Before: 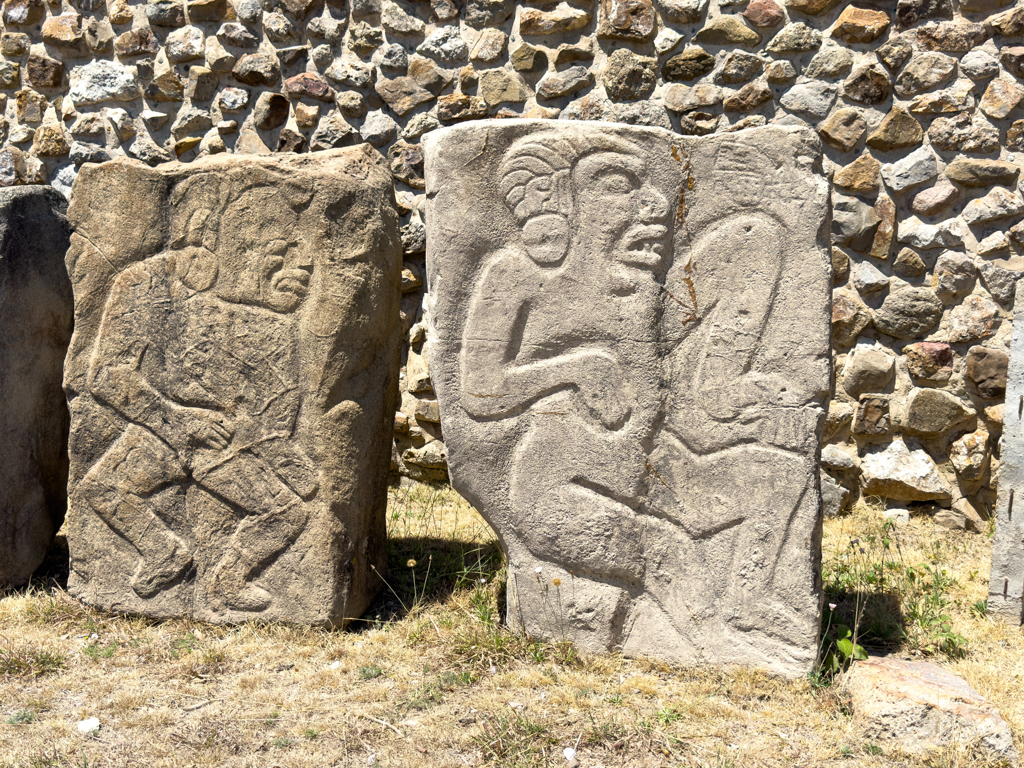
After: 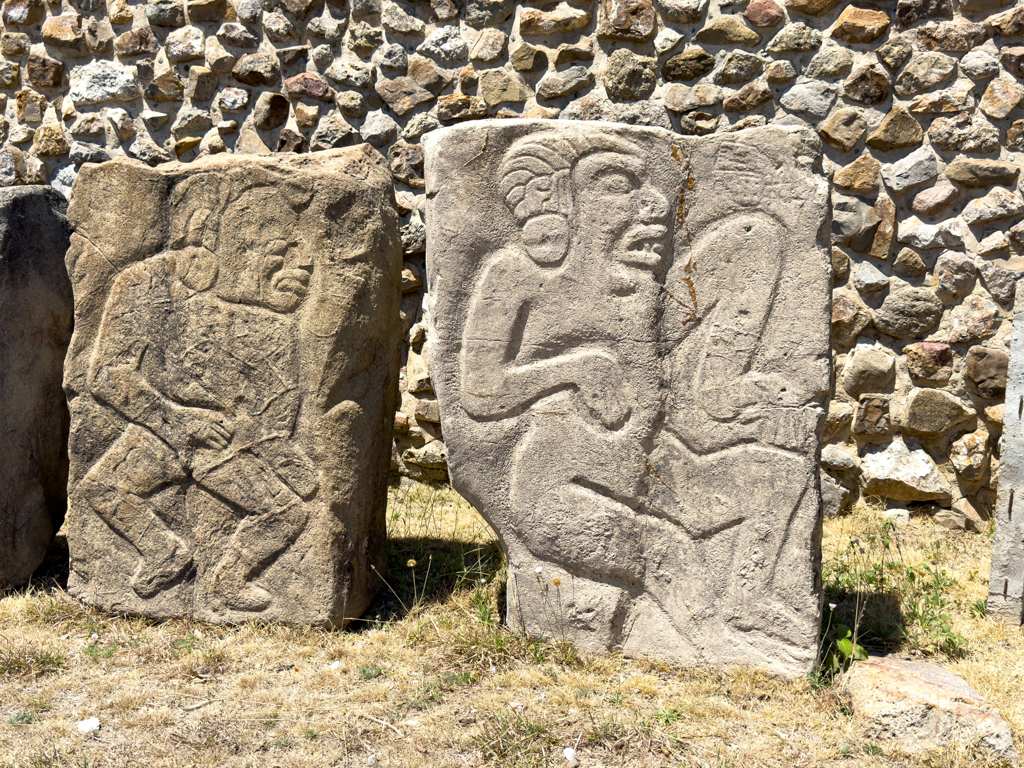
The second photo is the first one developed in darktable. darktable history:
haze removal: strength 0.132, distance 0.249, compatibility mode true, adaptive false
